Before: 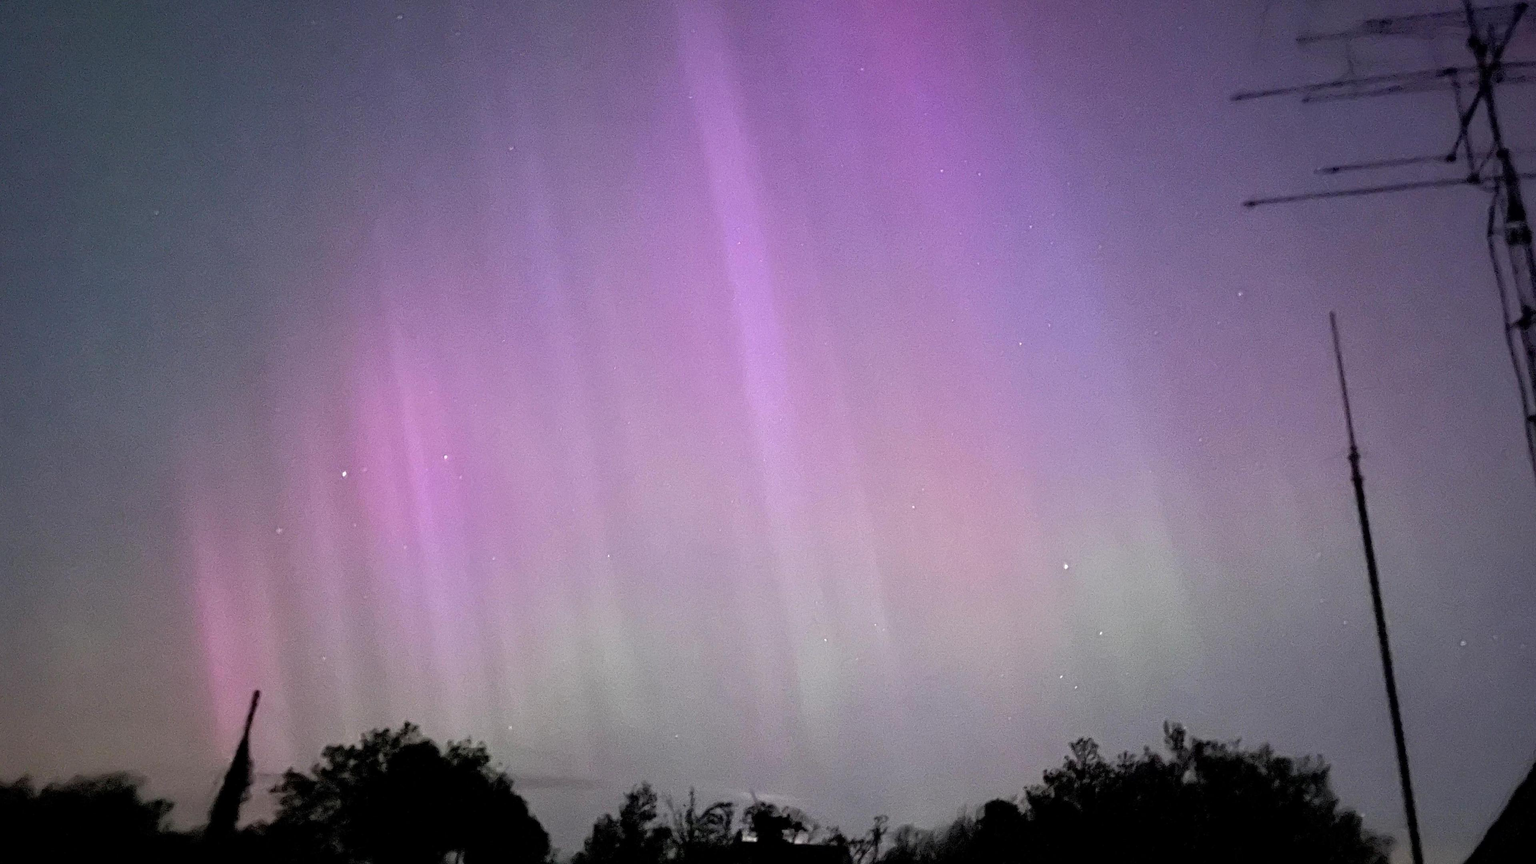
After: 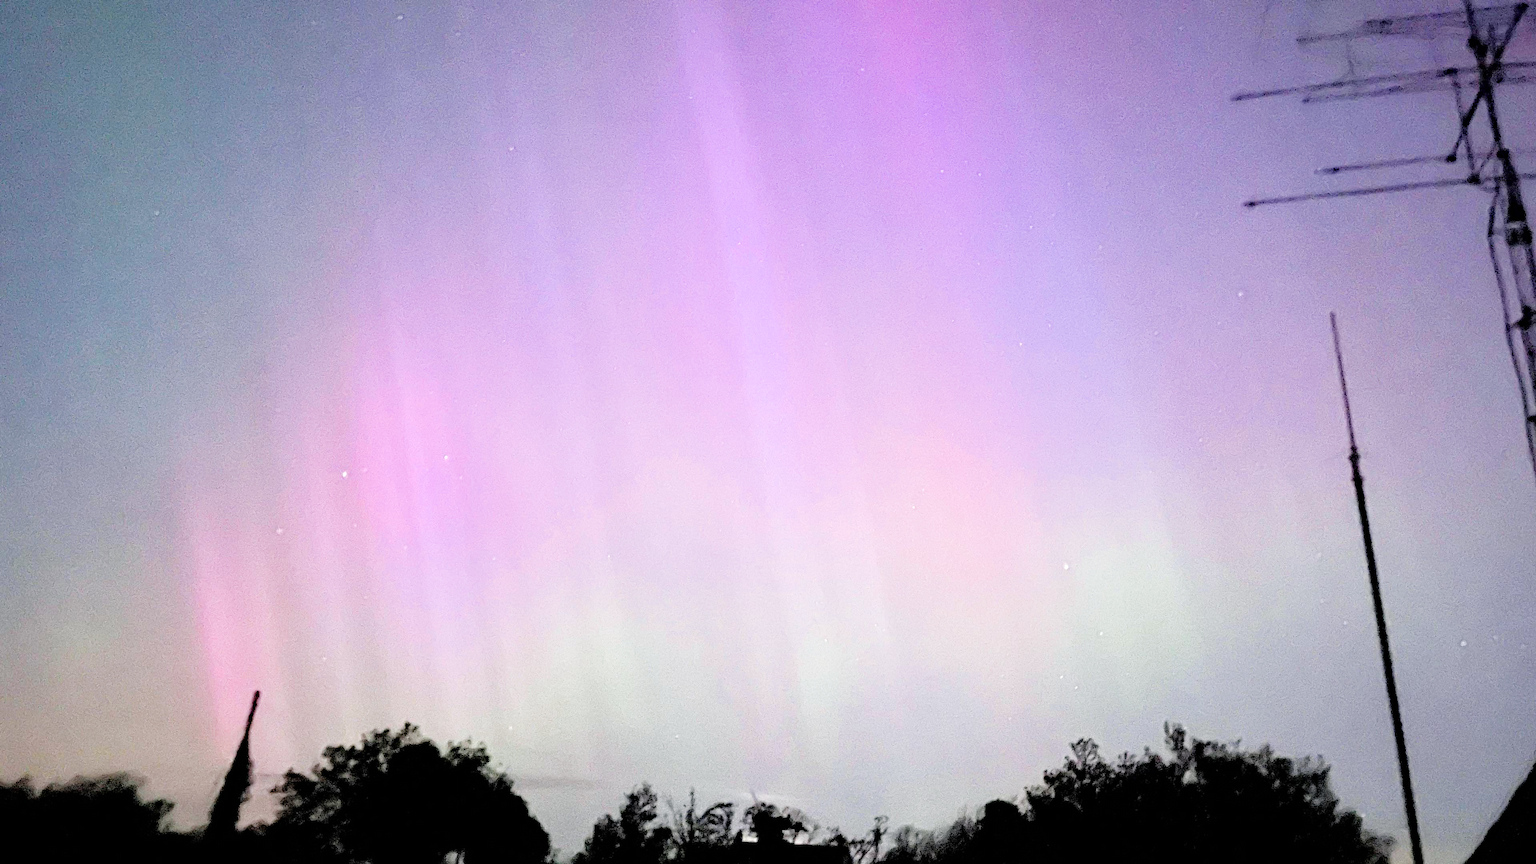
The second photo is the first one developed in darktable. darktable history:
haze removal: compatibility mode true, adaptive false
filmic rgb: black relative exposure -7.65 EV, white relative exposure 4.56 EV, hardness 3.61
exposure: exposure 2.003 EV, compensate highlight preservation false
